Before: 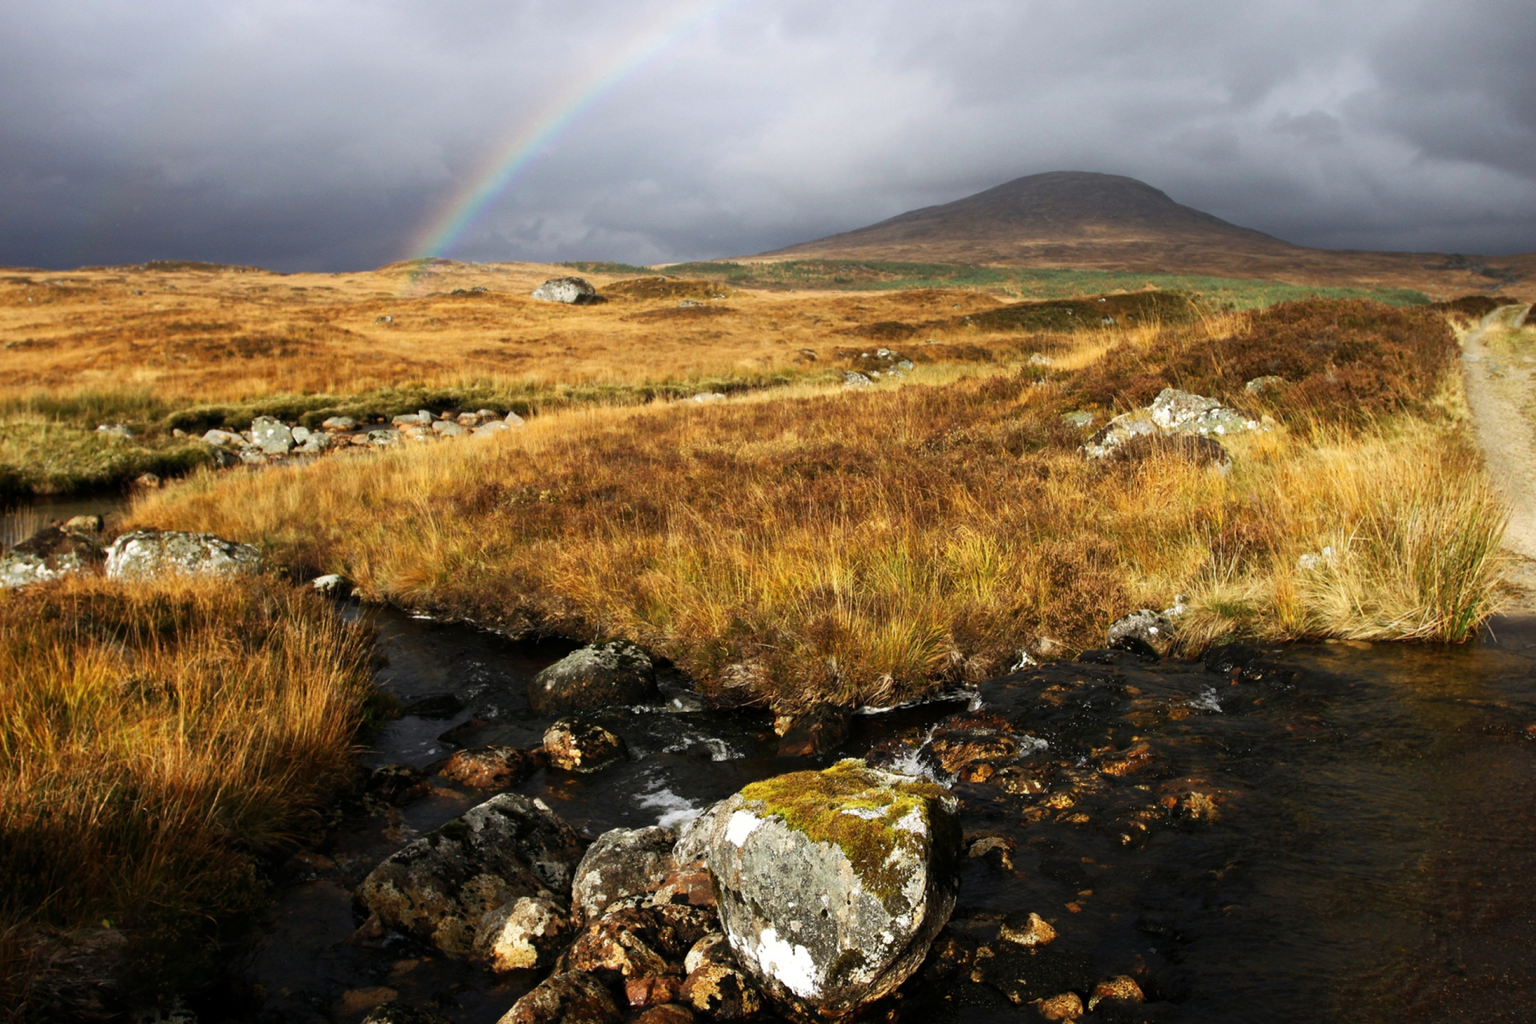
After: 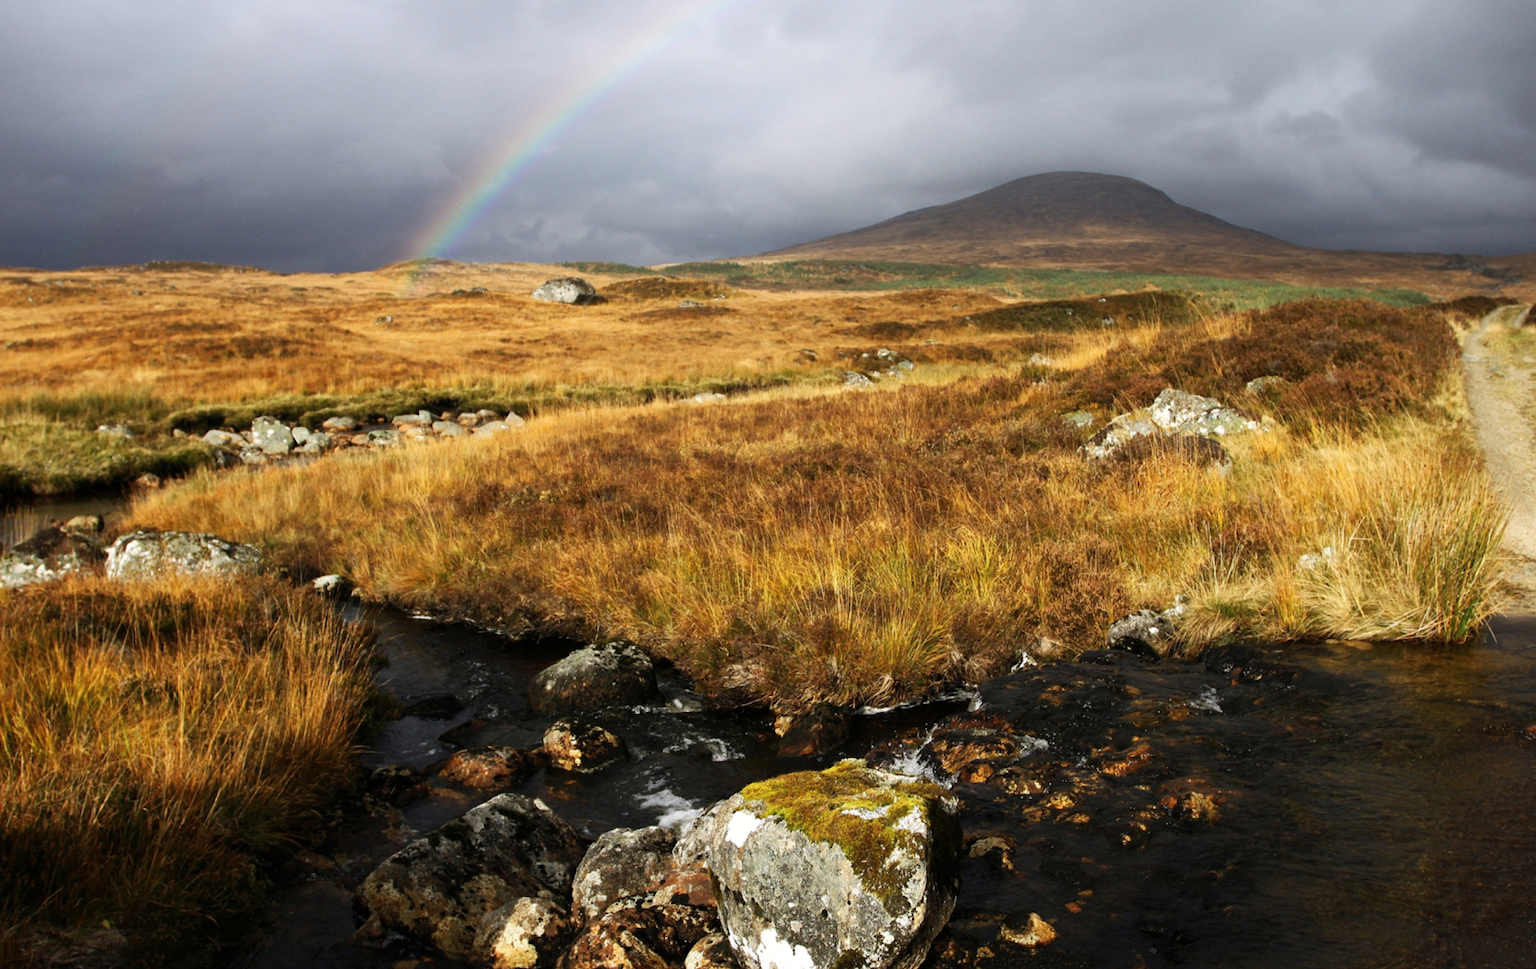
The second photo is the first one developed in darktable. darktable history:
crop and rotate: top 0.014%, bottom 5.267%
tone equalizer: on, module defaults
